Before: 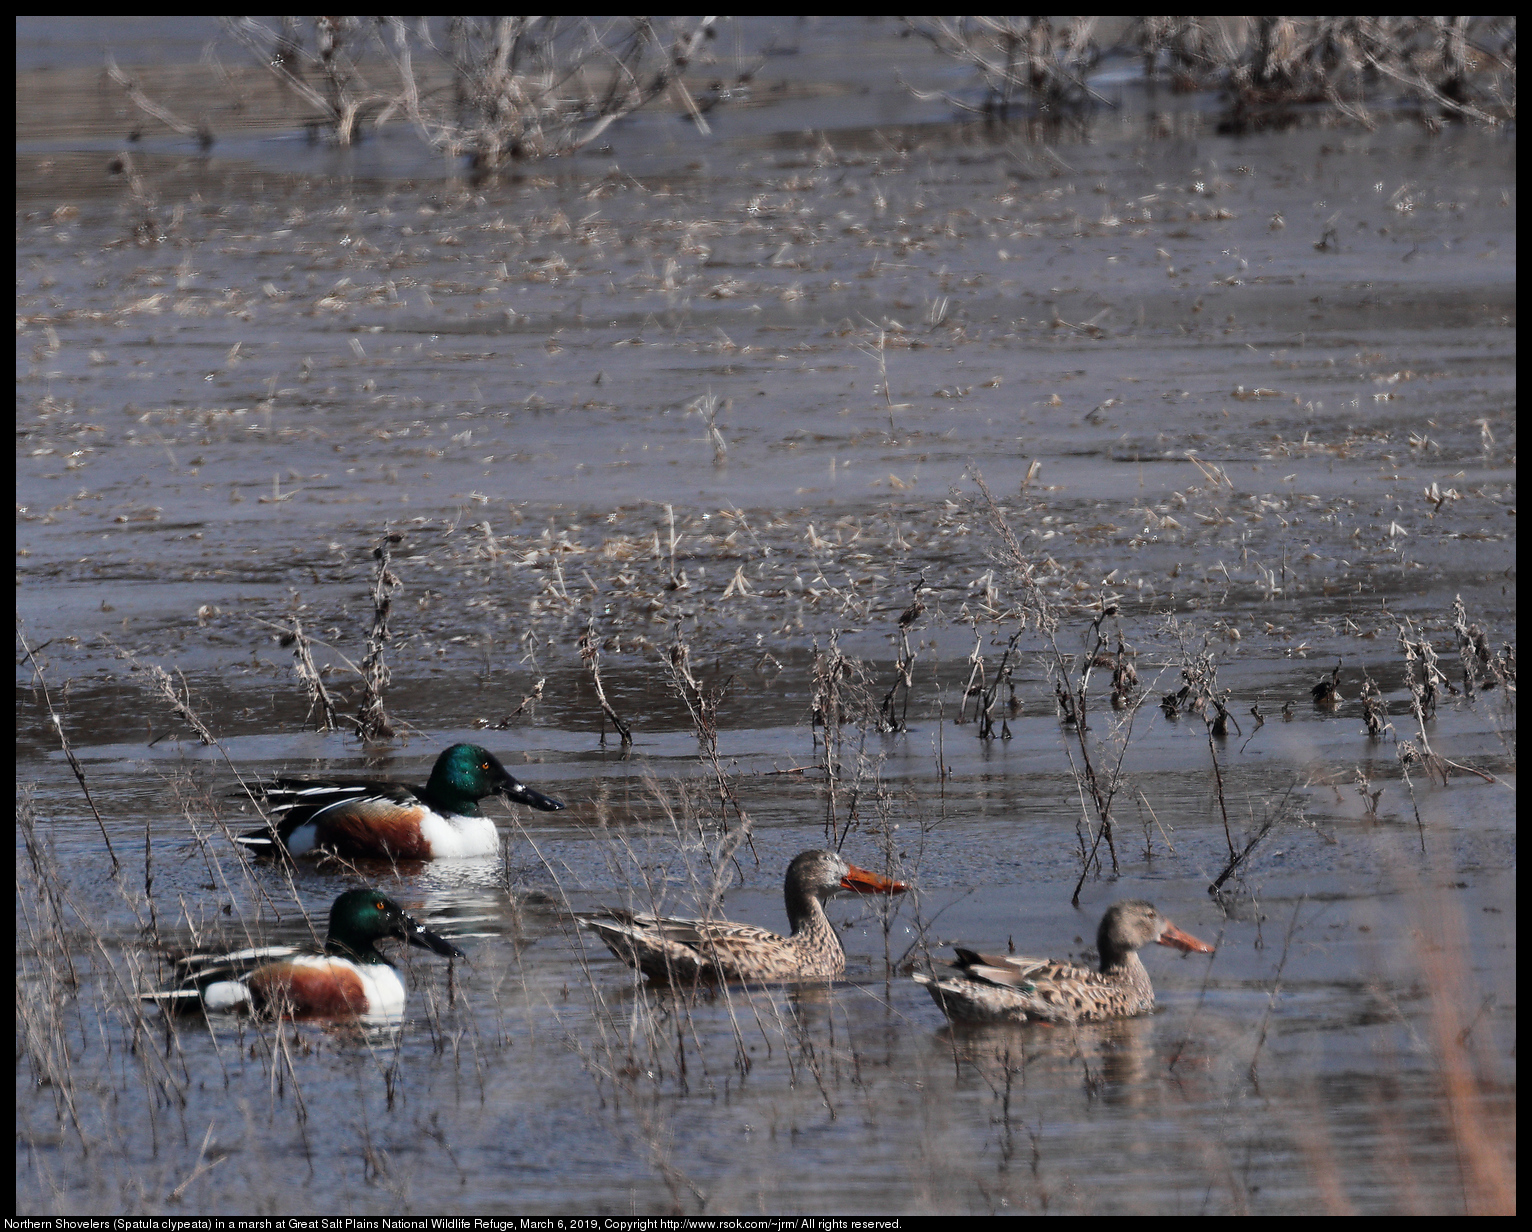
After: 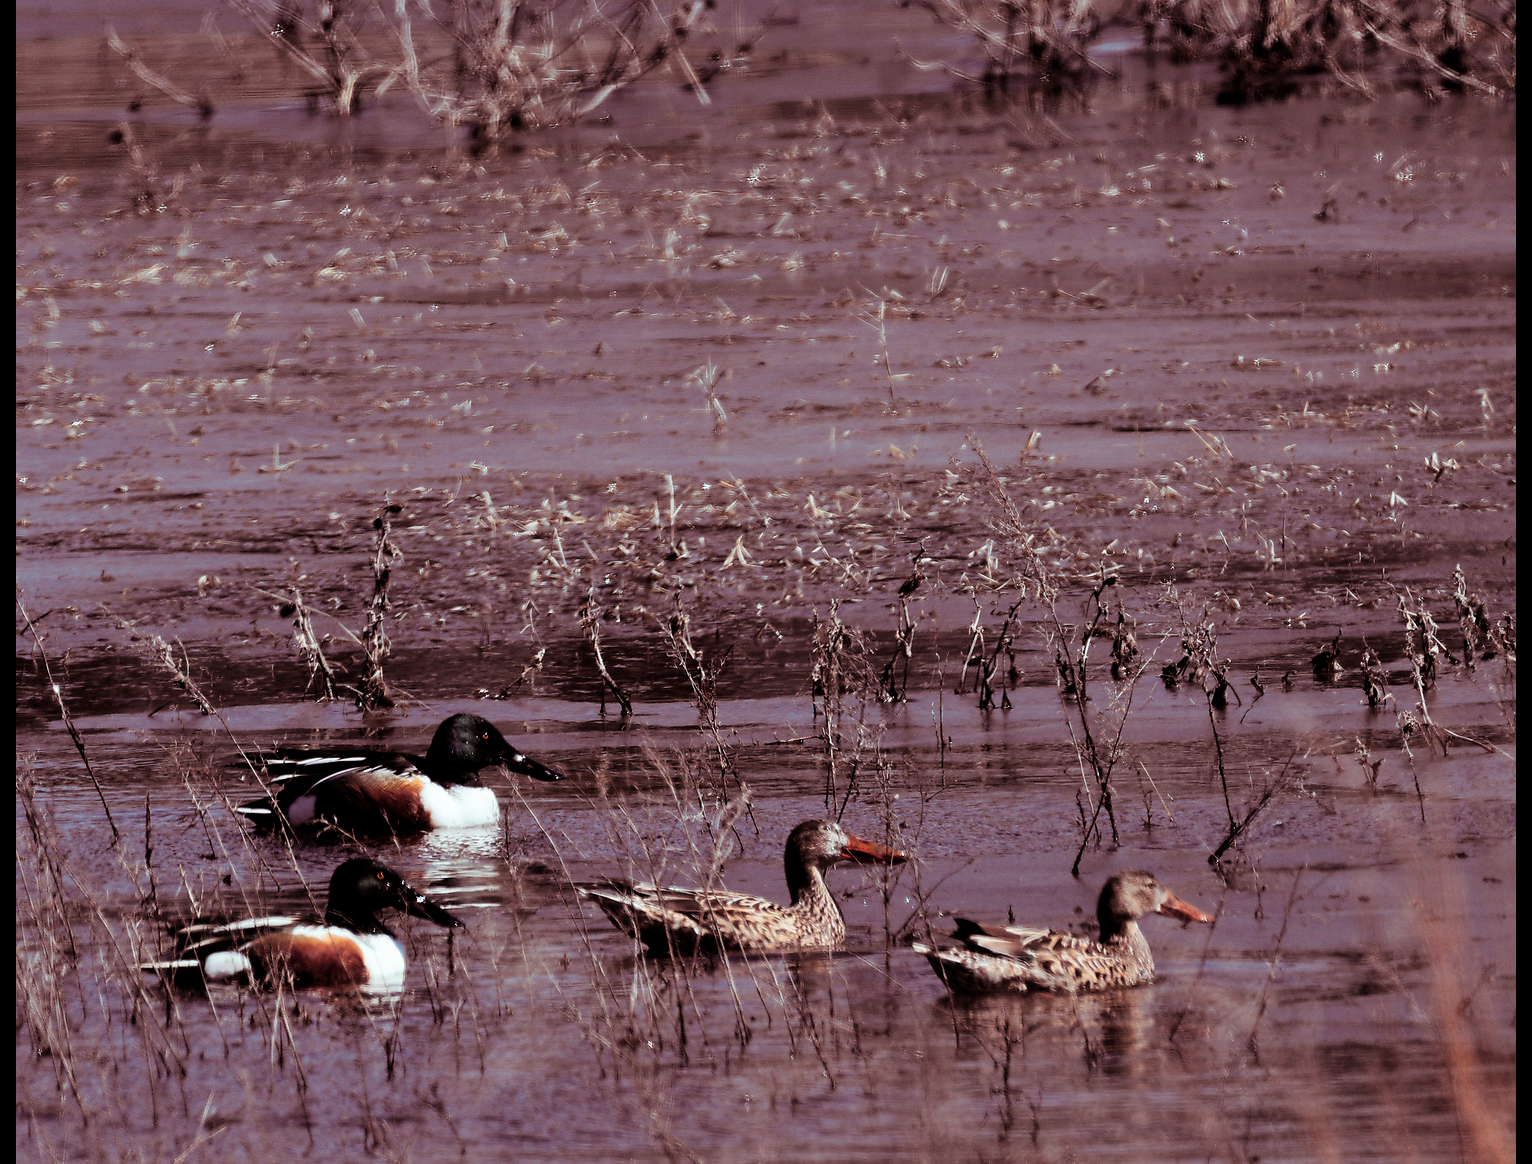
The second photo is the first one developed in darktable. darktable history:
crop and rotate: top 2.479%, bottom 3.018%
filmic rgb: black relative exposure -8.7 EV, white relative exposure 2.7 EV, threshold 3 EV, target black luminance 0%, hardness 6.25, latitude 76.53%, contrast 1.326, shadows ↔ highlights balance -0.349%, preserve chrominance no, color science v4 (2020), enable highlight reconstruction true
split-toning: highlights › hue 180°
